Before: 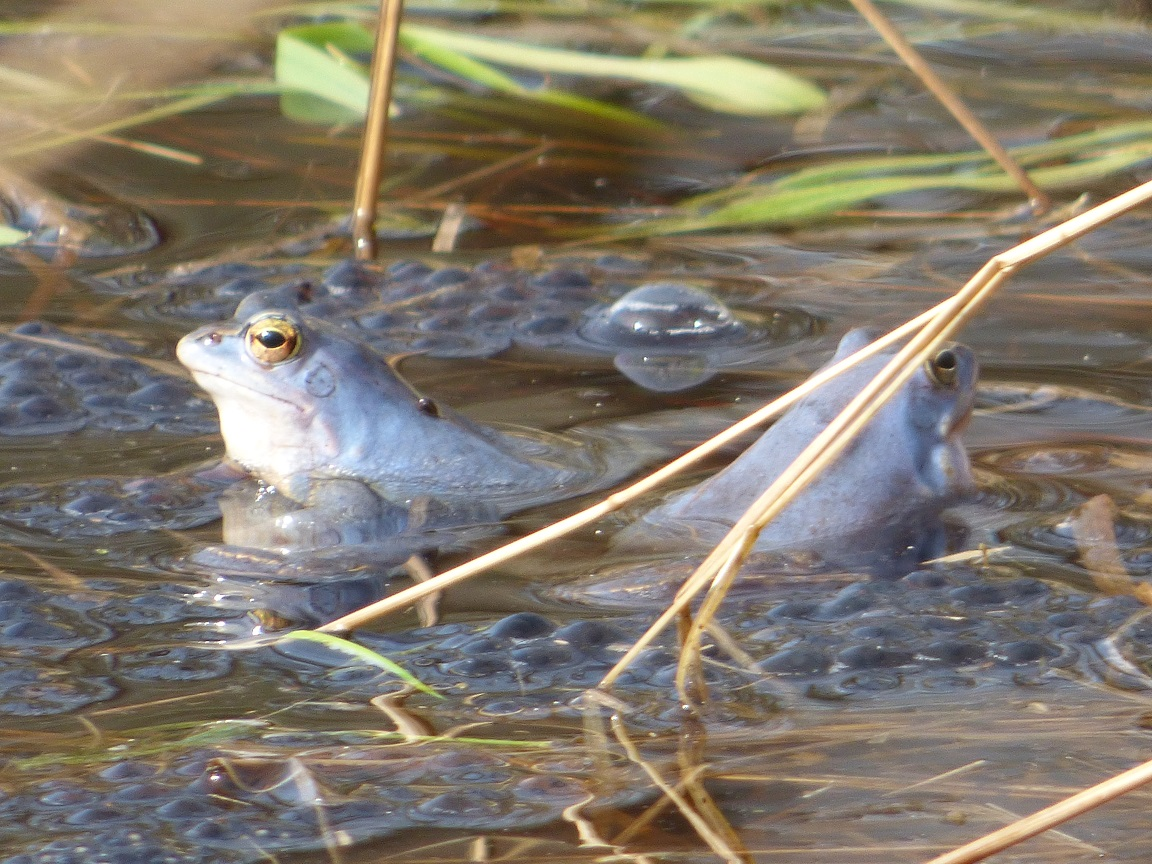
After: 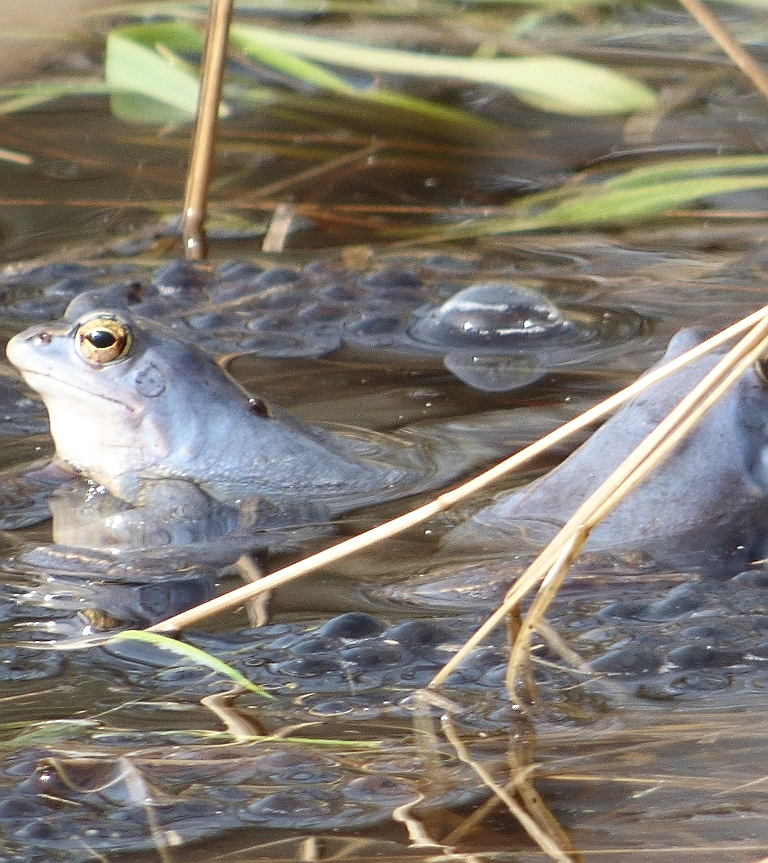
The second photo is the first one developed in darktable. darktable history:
crop and rotate: left 14.824%, right 18.449%
contrast brightness saturation: contrast 0.111, saturation -0.172
sharpen: on, module defaults
